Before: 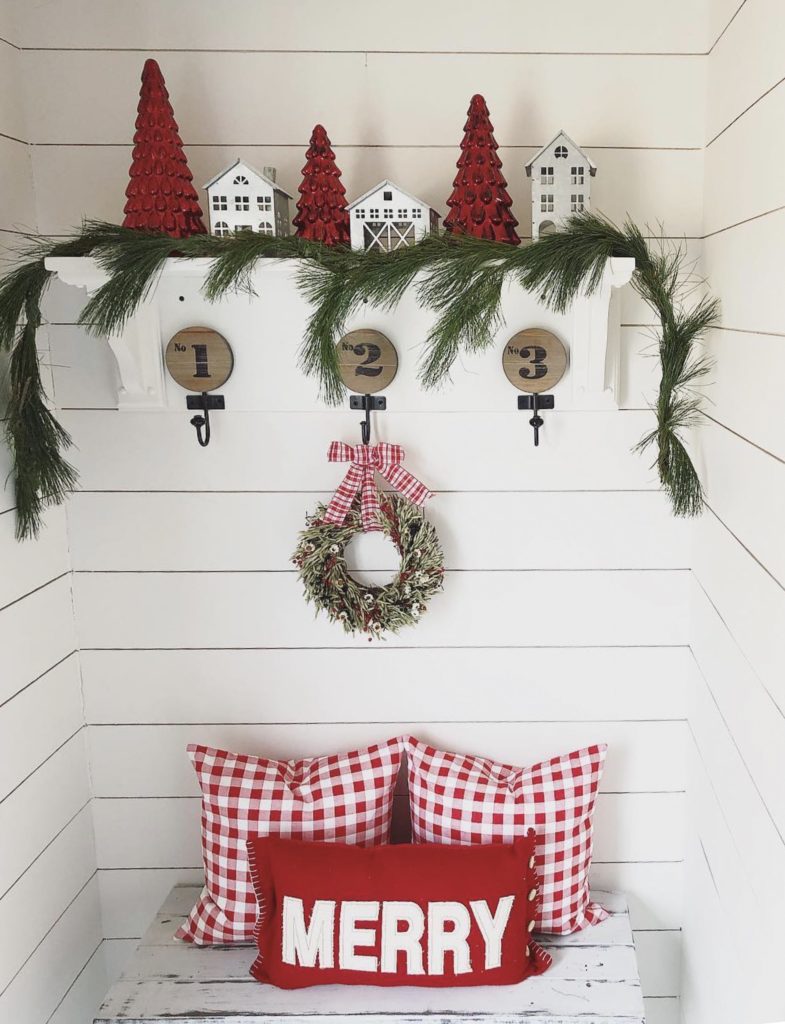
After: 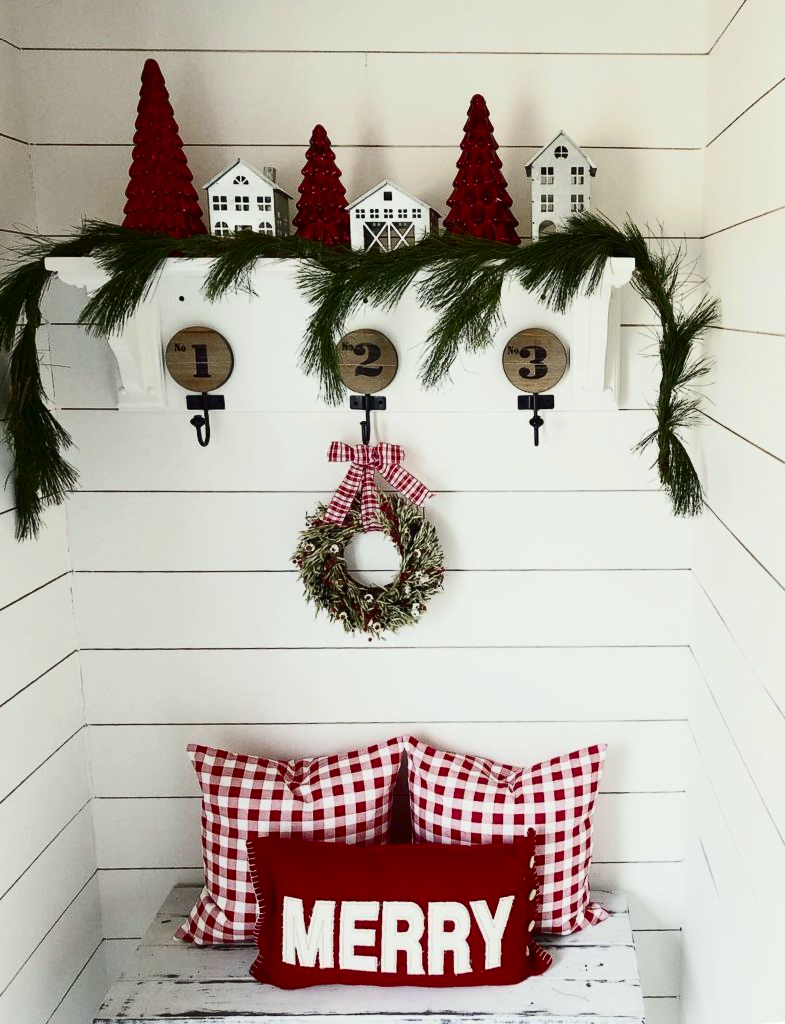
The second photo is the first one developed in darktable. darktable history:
contrast brightness saturation: contrast 0.241, brightness -0.24, saturation 0.141
color correction: highlights a* -2.63, highlights b* 2.35
